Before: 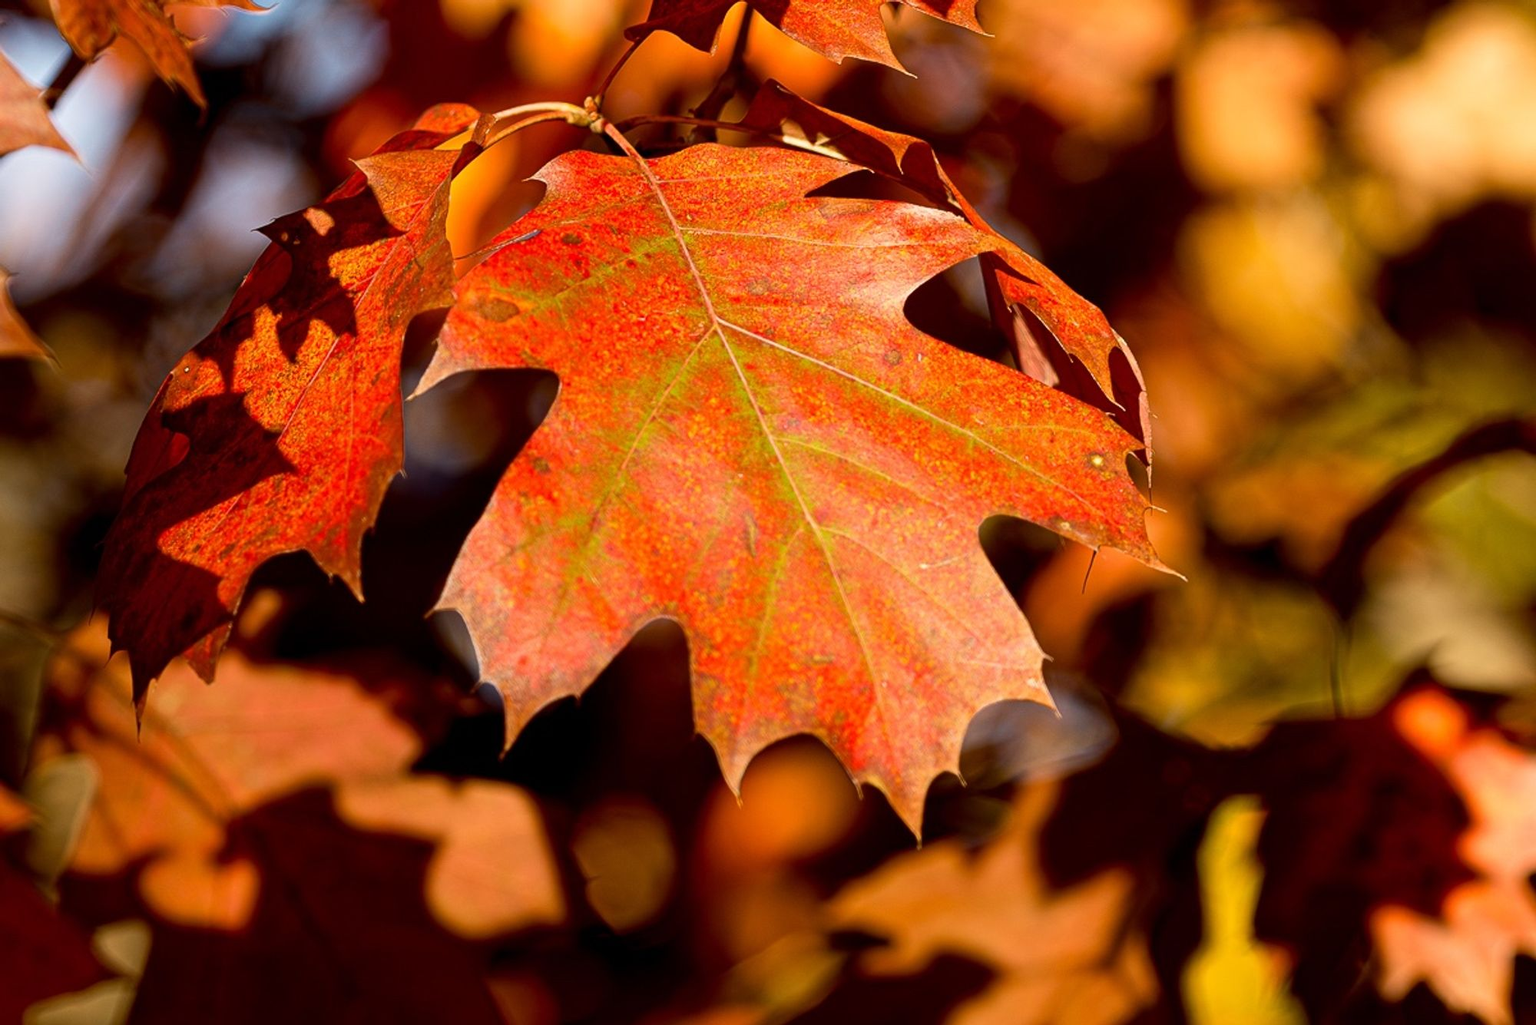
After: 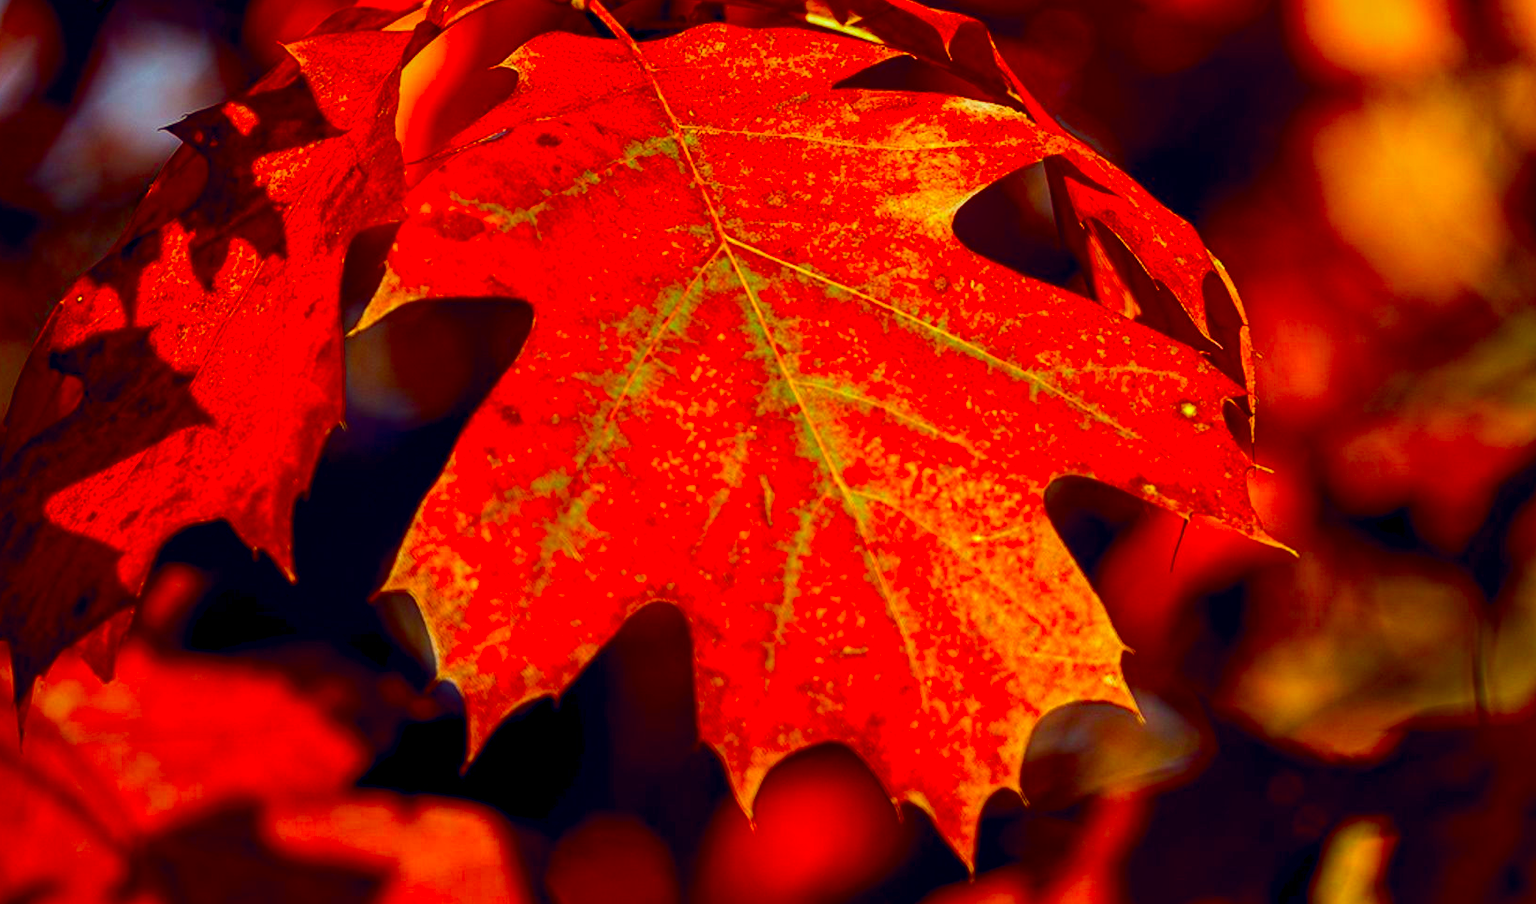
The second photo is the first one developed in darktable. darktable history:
crop: left 7.924%, top 12.156%, right 9.944%, bottom 15.394%
local contrast: on, module defaults
color balance rgb: global offset › chroma 0.093%, global offset › hue 253.29°, perceptual saturation grading › global saturation 29.988%, global vibrance 9.803%
contrast brightness saturation: brightness -0.209, saturation 0.075
color correction: highlights a* -11.05, highlights b* 9.94, saturation 1.72
tone equalizer: edges refinement/feathering 500, mask exposure compensation -1.57 EV, preserve details no
